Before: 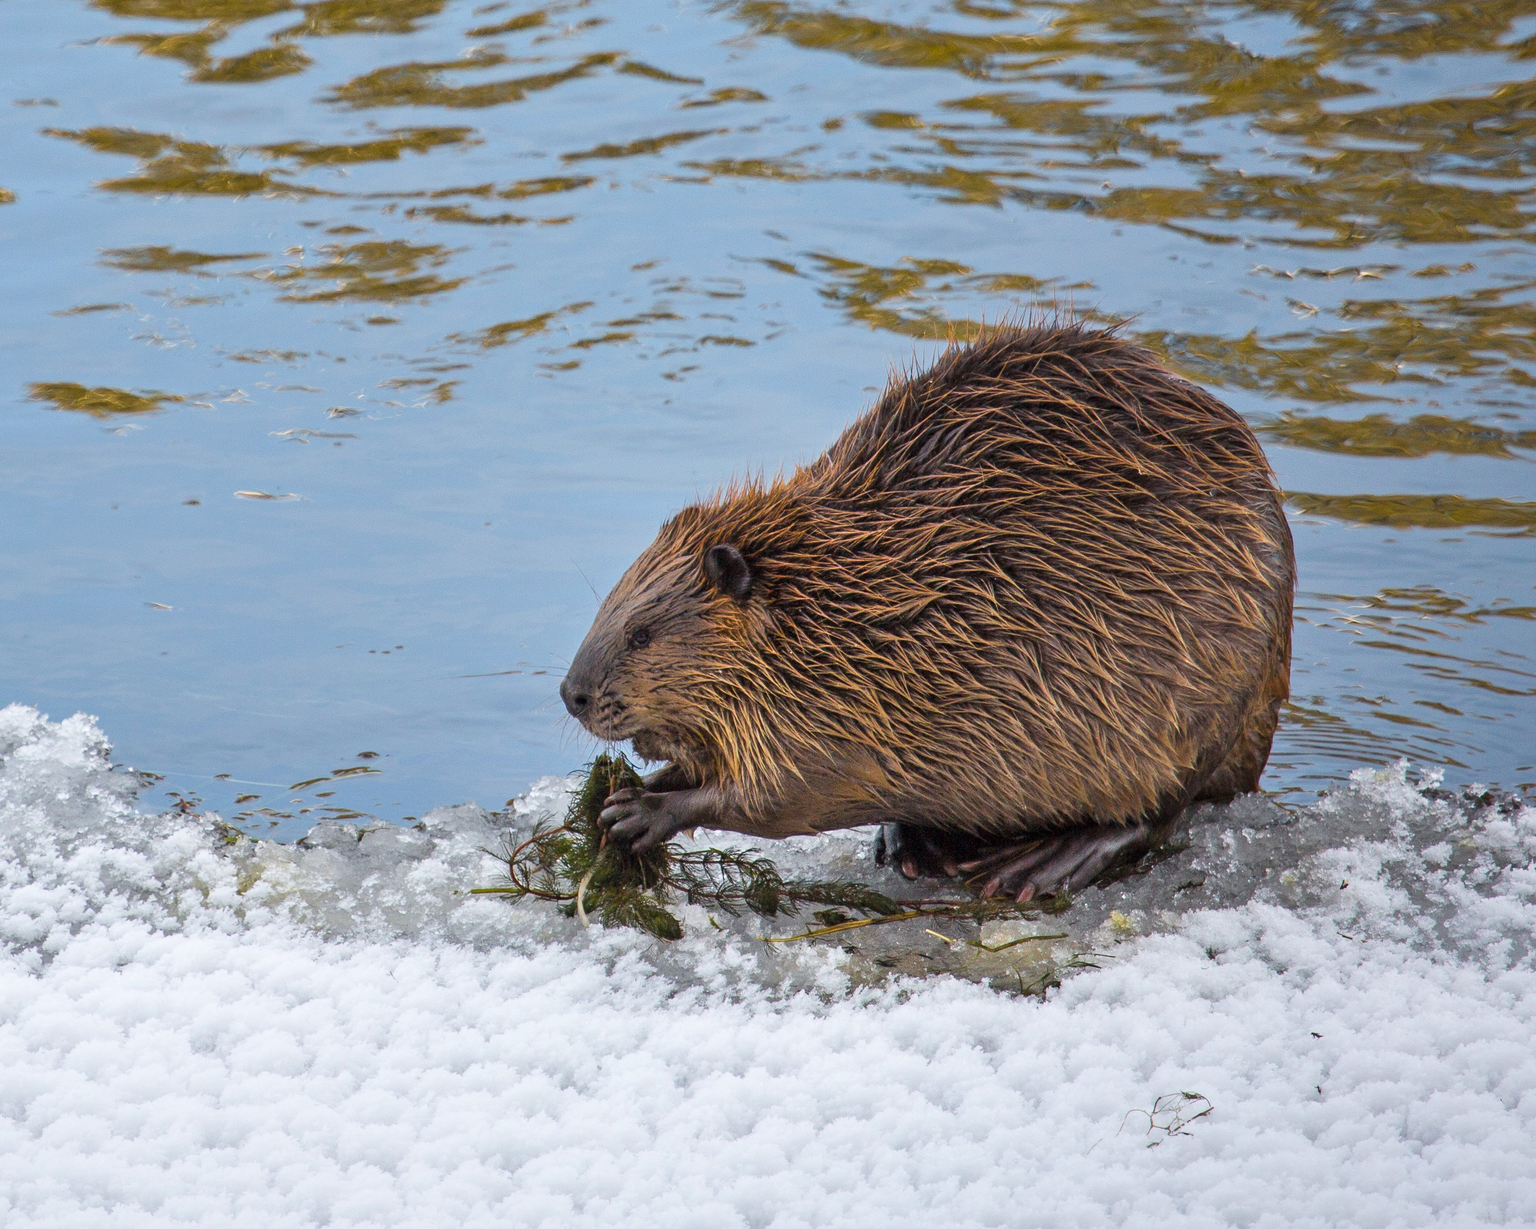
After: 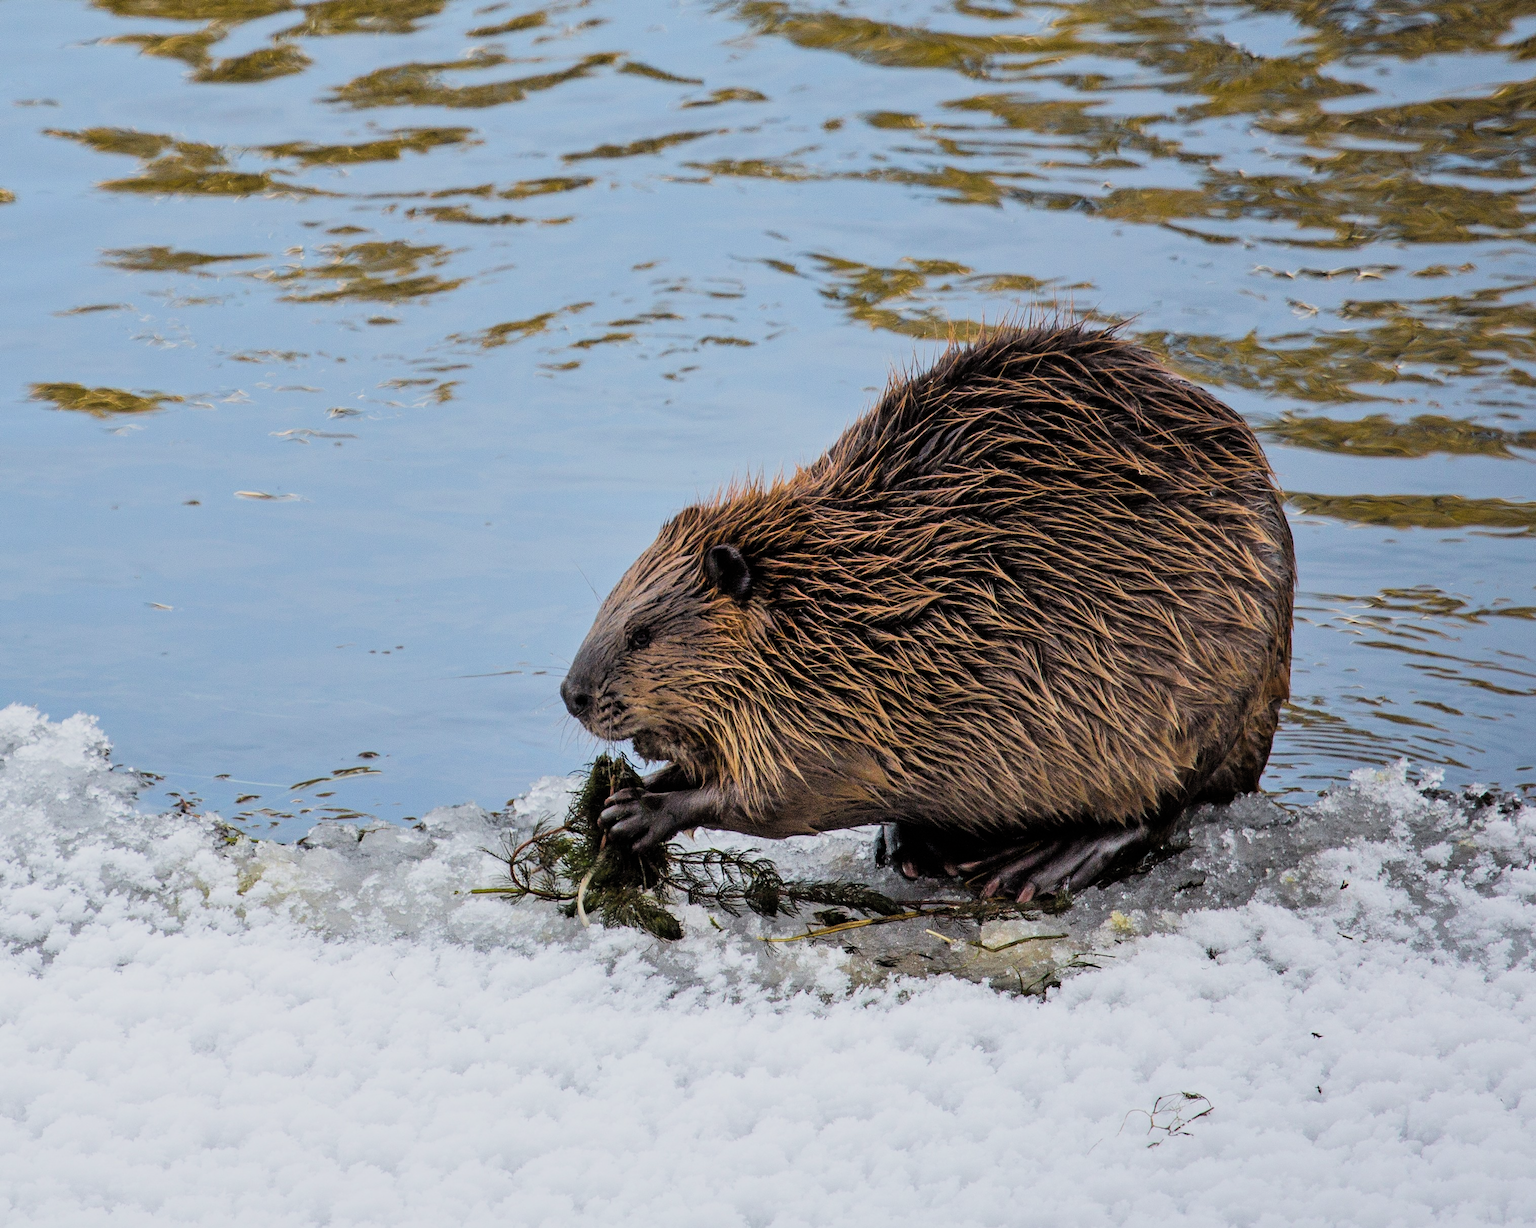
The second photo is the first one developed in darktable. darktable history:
filmic rgb: black relative exposure -7.5 EV, white relative exposure 4.99 EV, hardness 3.35, contrast 1.301, color science v4 (2020)
